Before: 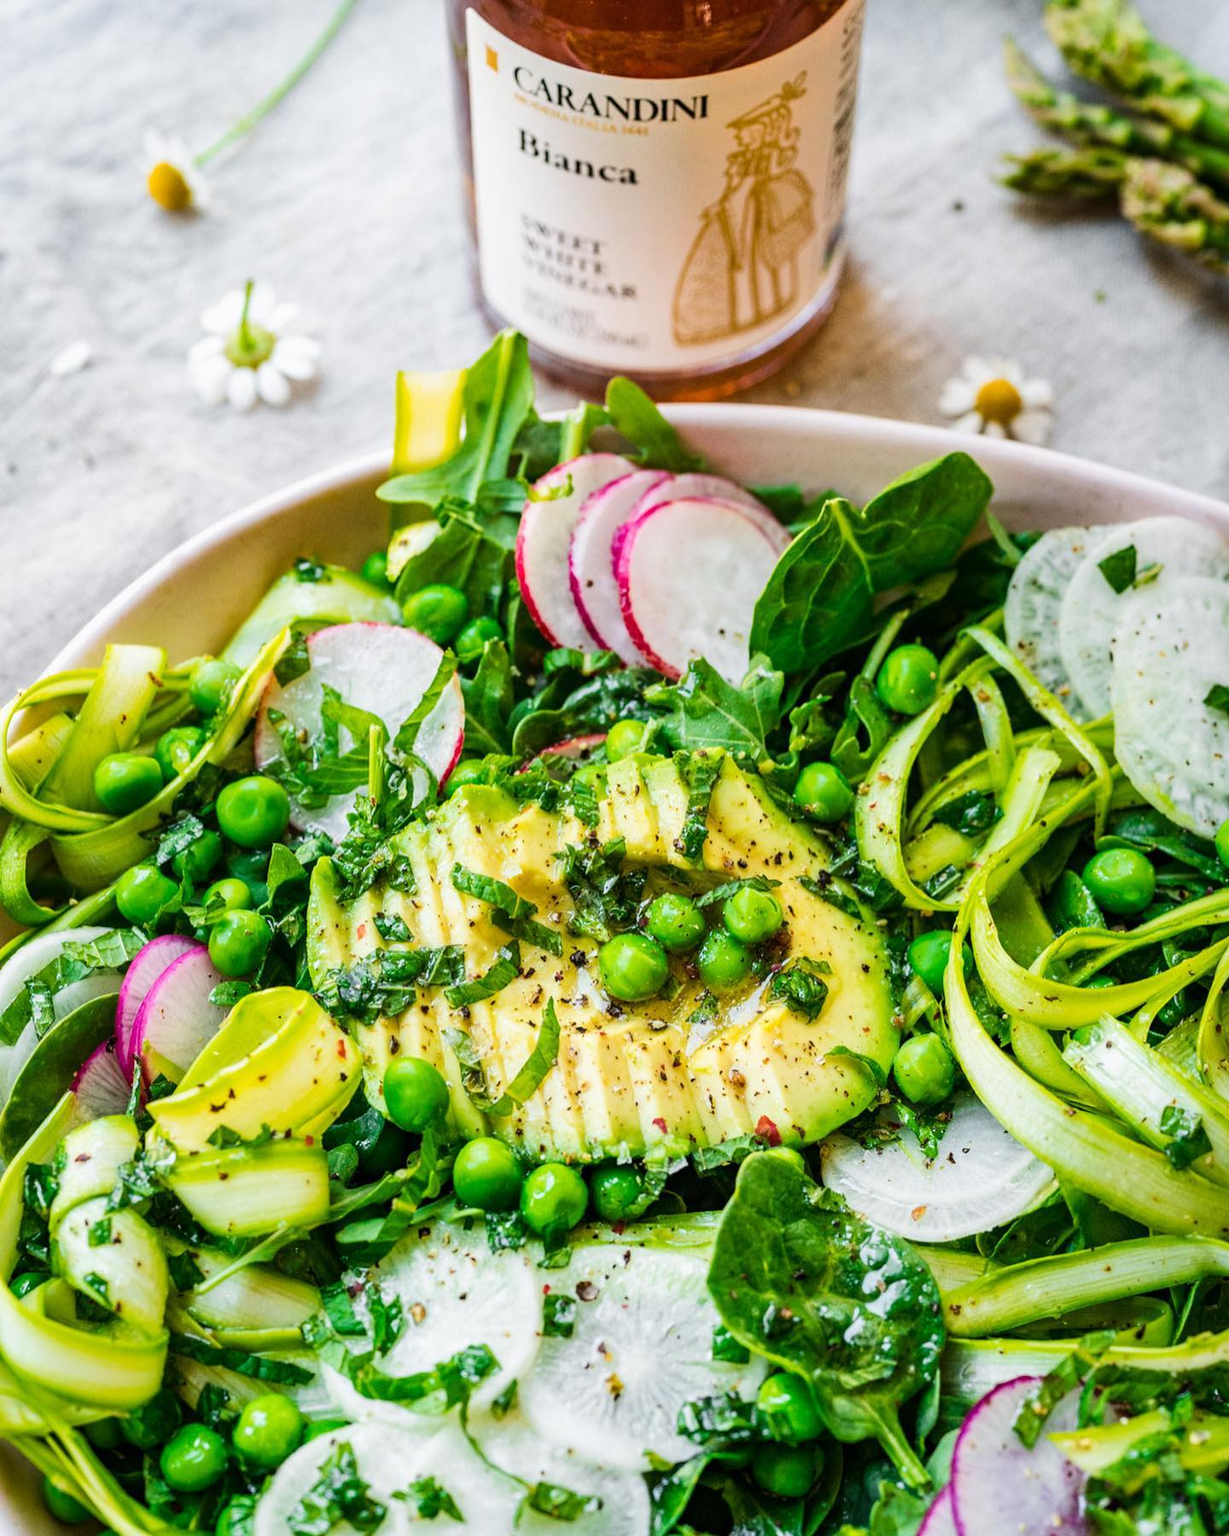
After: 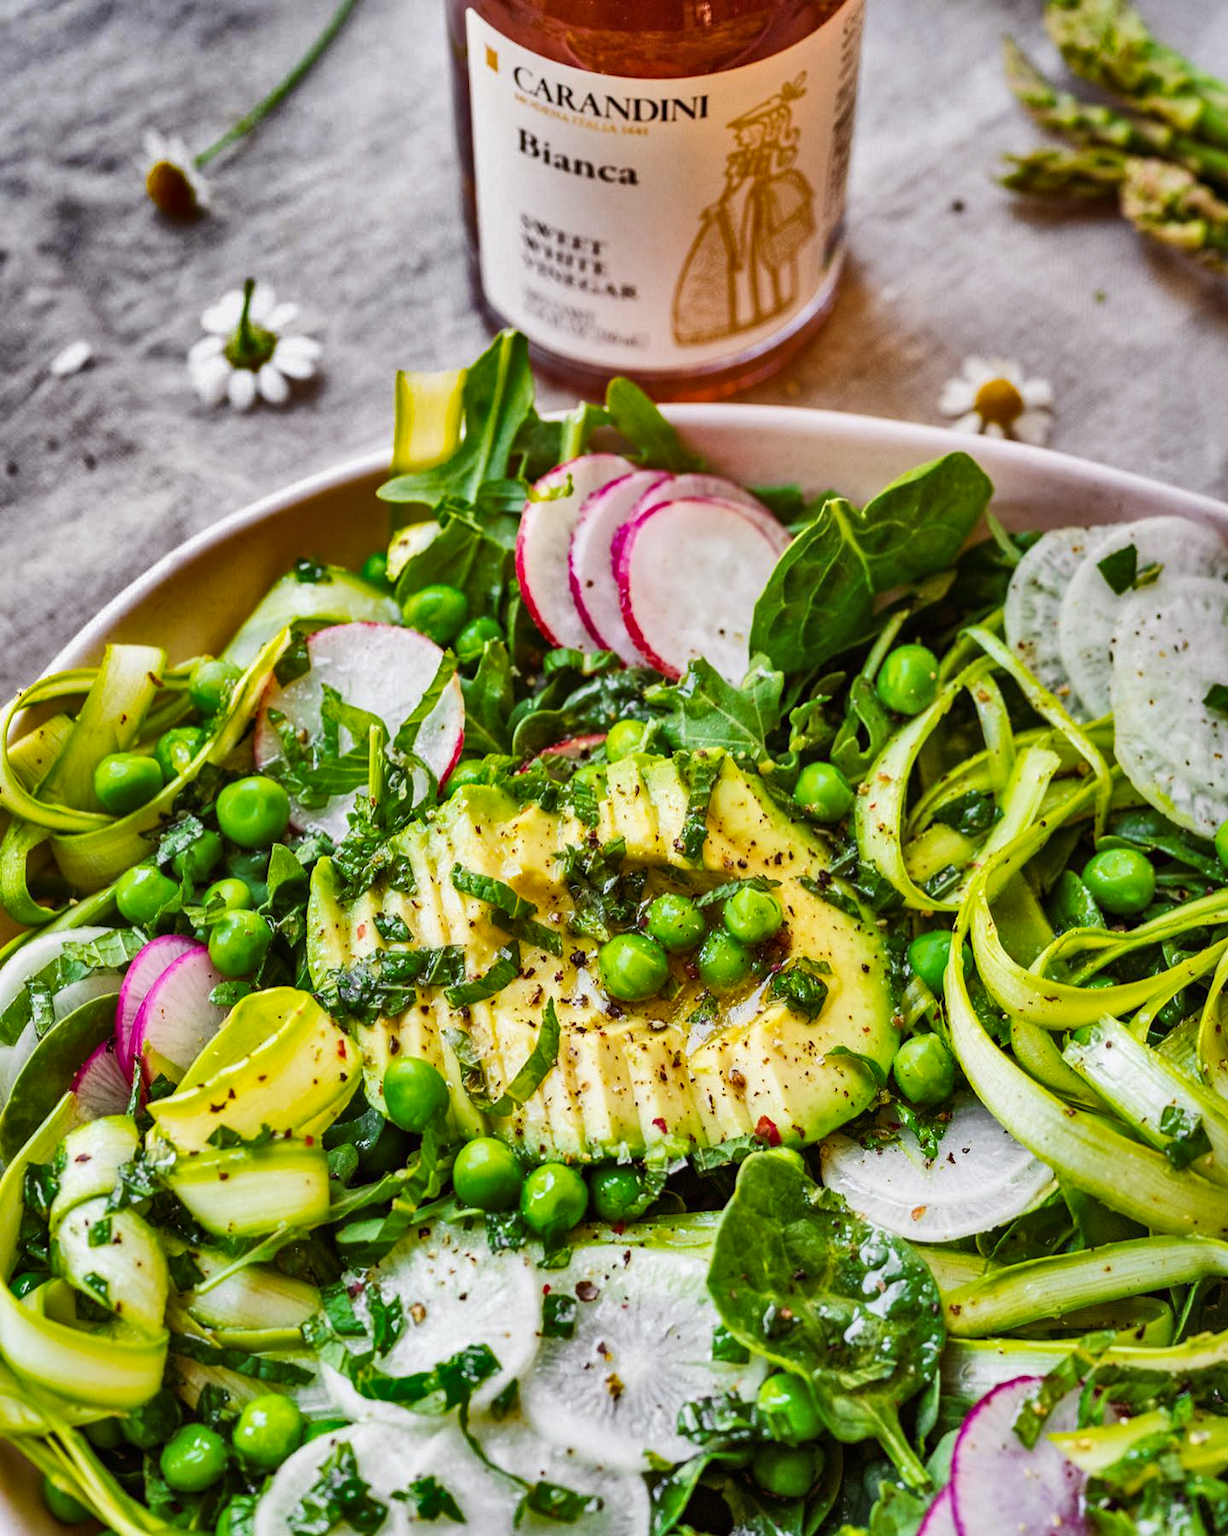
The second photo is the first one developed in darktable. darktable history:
color correction: highlights a* 0.003, highlights b* -0.283
rgb levels: mode RGB, independent channels, levels [[0, 0.474, 1], [0, 0.5, 1], [0, 0.5, 1]]
shadows and highlights: shadows 20.91, highlights -82.73, soften with gaussian
